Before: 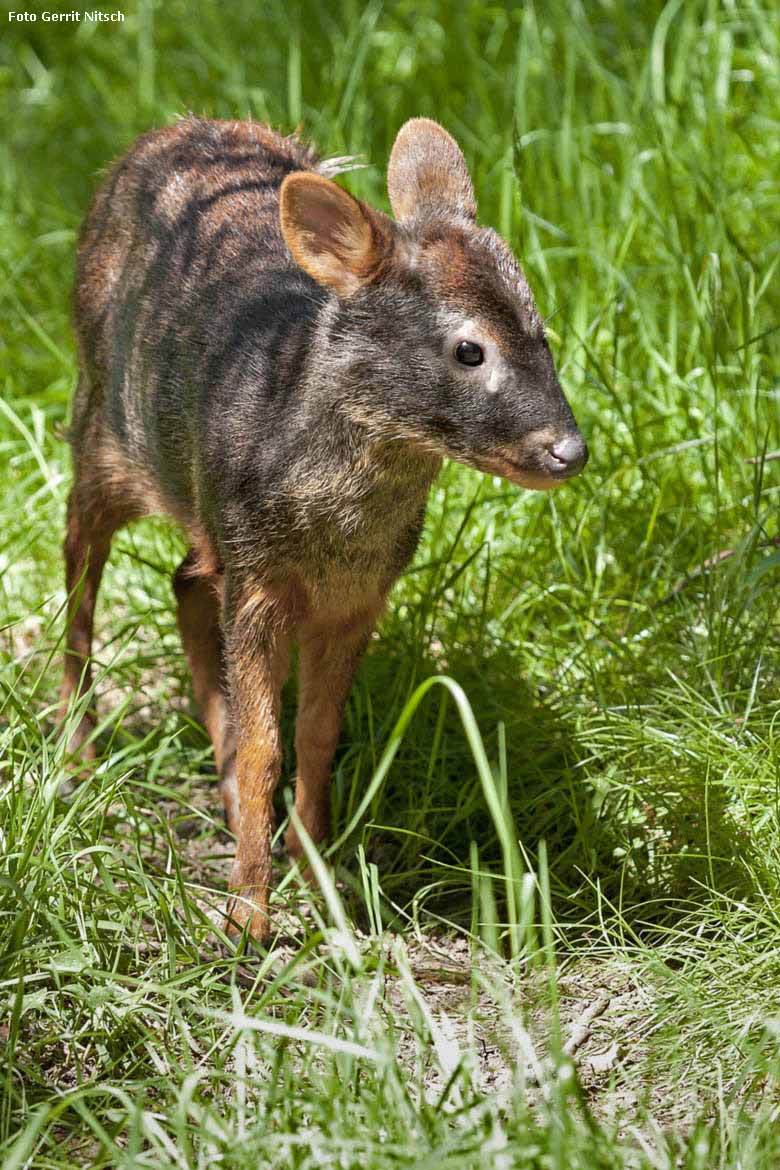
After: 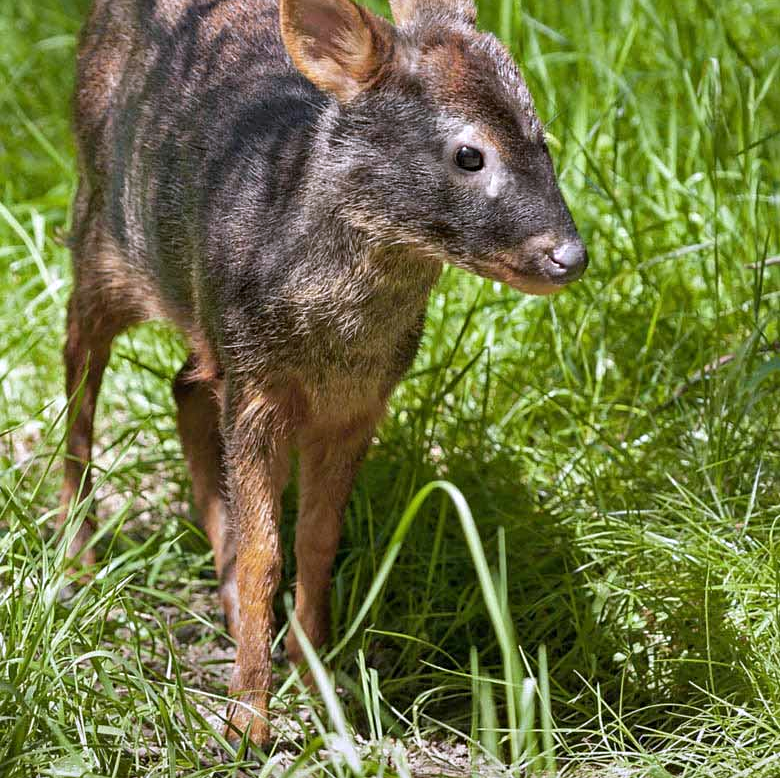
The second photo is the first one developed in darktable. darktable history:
sharpen: amount 0.2
white balance: red 1.004, blue 1.096
crop: top 16.727%, bottom 16.727%
